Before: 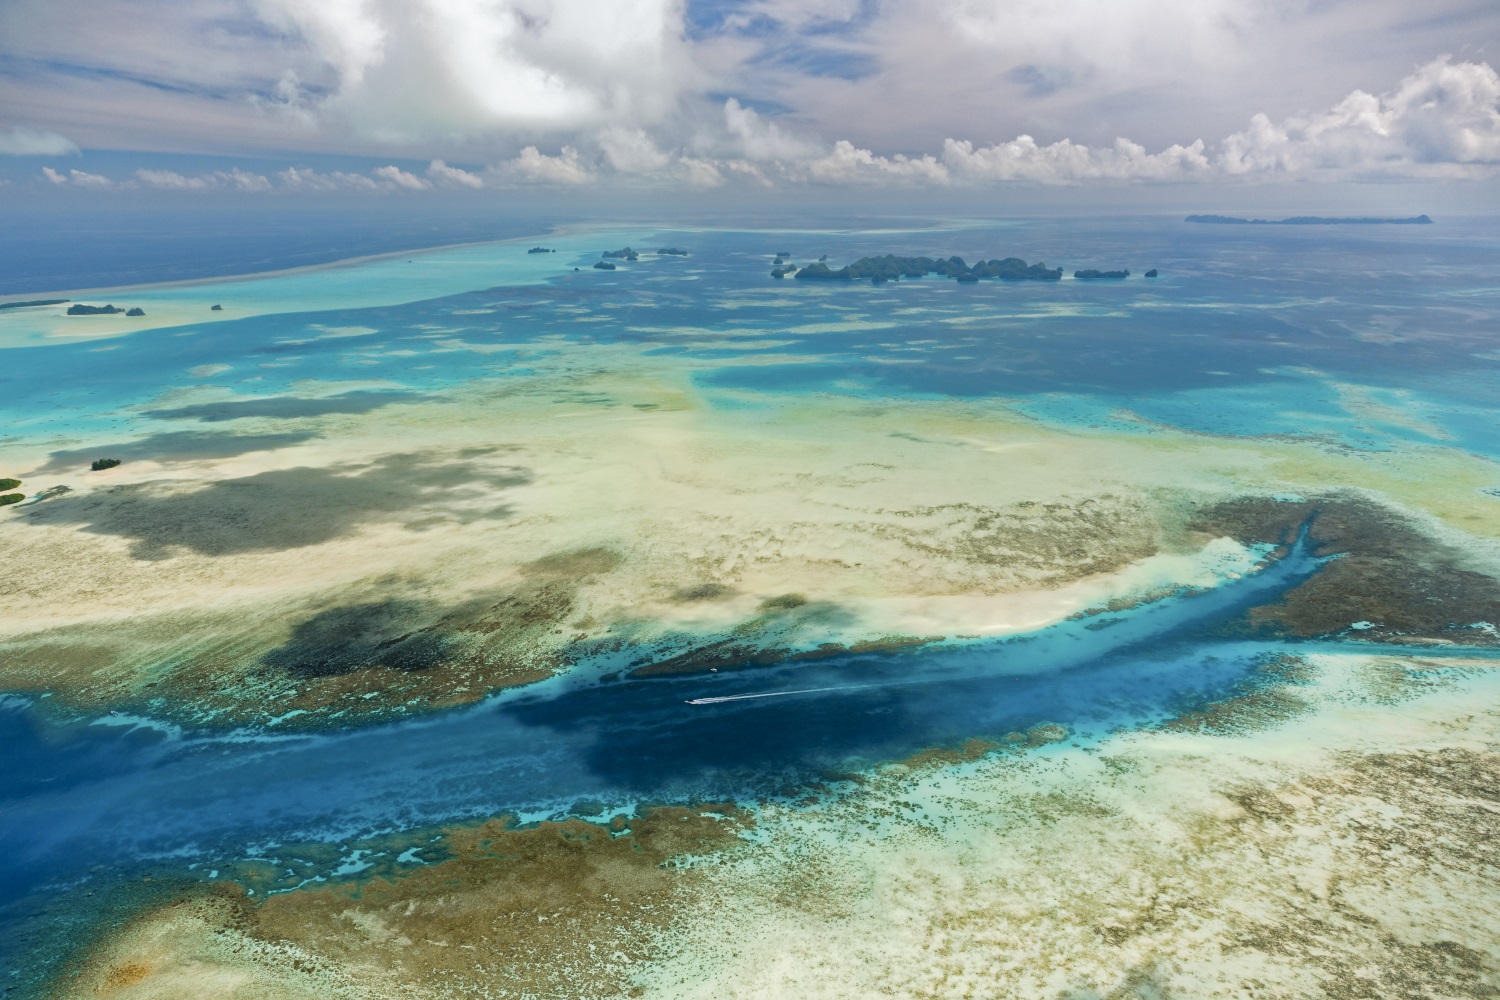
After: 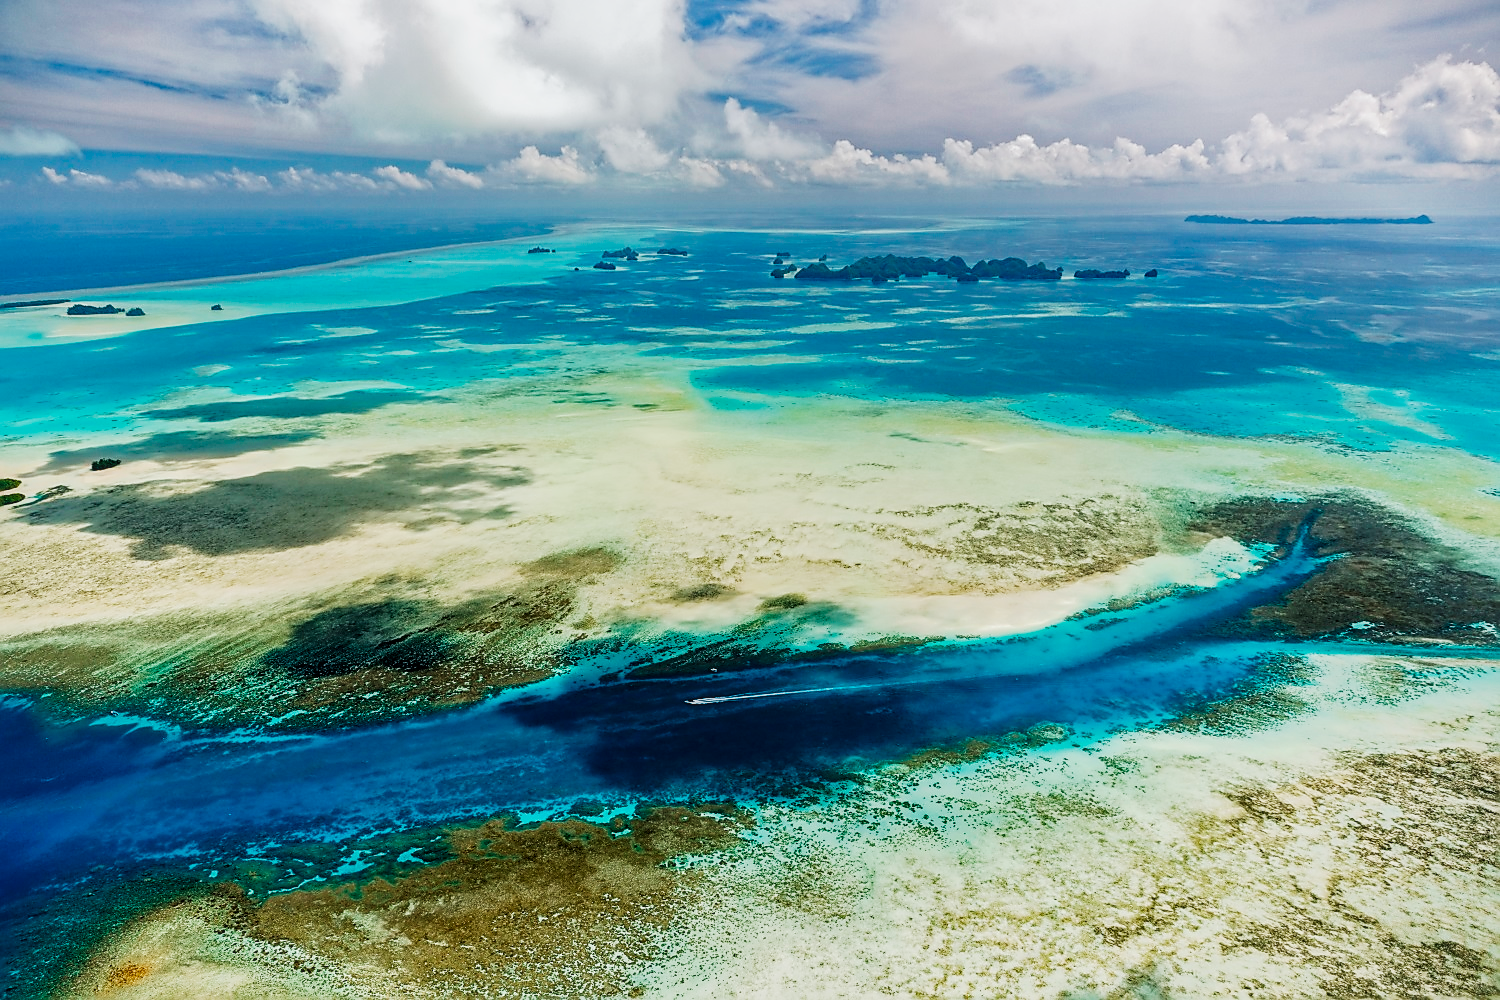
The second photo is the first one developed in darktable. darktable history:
local contrast: on, module defaults
base curve: curves: ch0 [(0, 0) (0.007, 0.004) (0.027, 0.03) (0.046, 0.07) (0.207, 0.54) (0.442, 0.872) (0.673, 0.972) (1, 1)], preserve colors none
sharpen: radius 1.361, amount 1.252, threshold 0.744
exposure: black level correction -0.001, exposure 0.08 EV, compensate exposure bias true, compensate highlight preservation false
